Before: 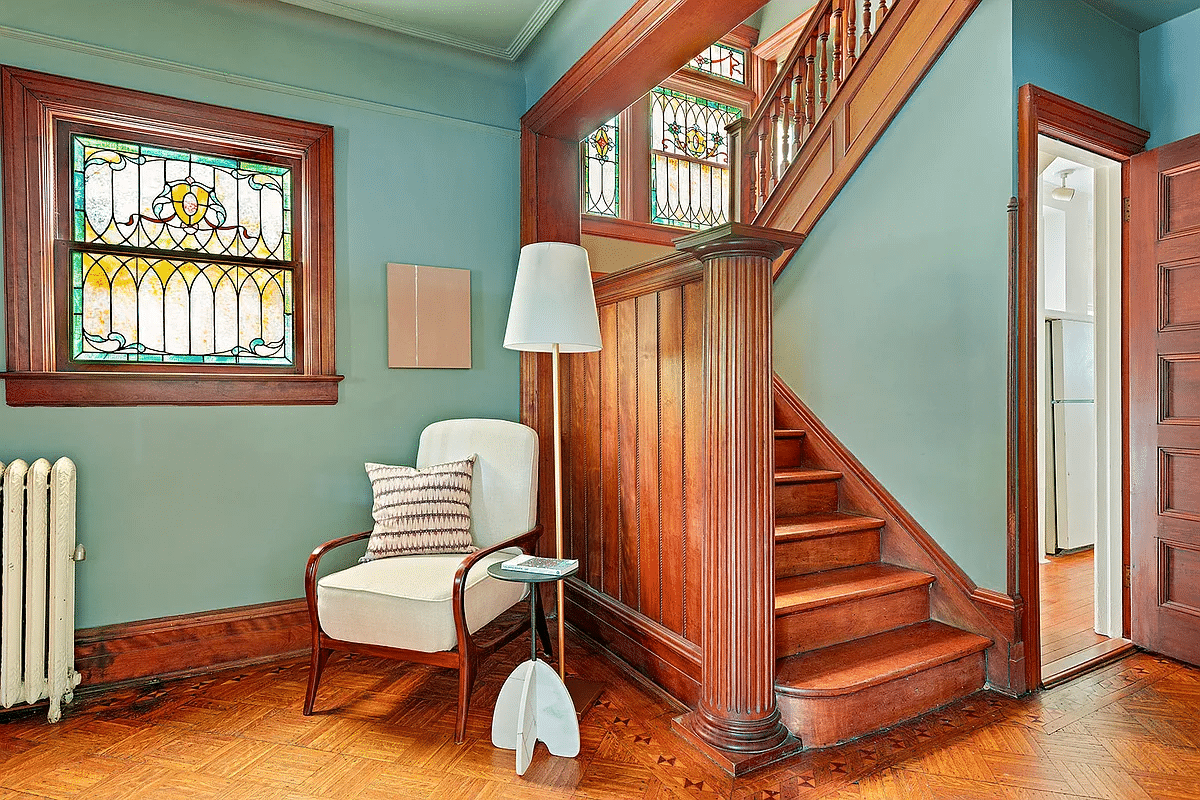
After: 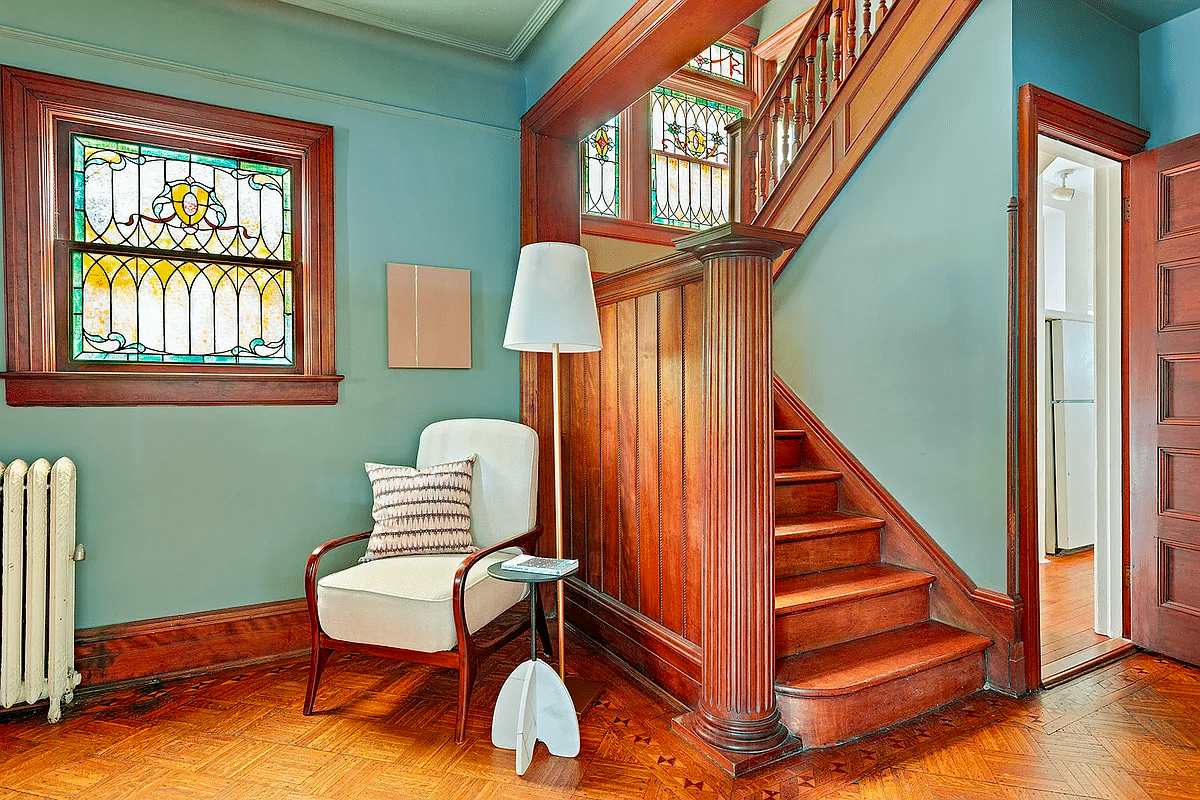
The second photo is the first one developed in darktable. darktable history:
contrast brightness saturation: contrast 0.04, saturation 0.16
white balance: red 0.982, blue 1.018
